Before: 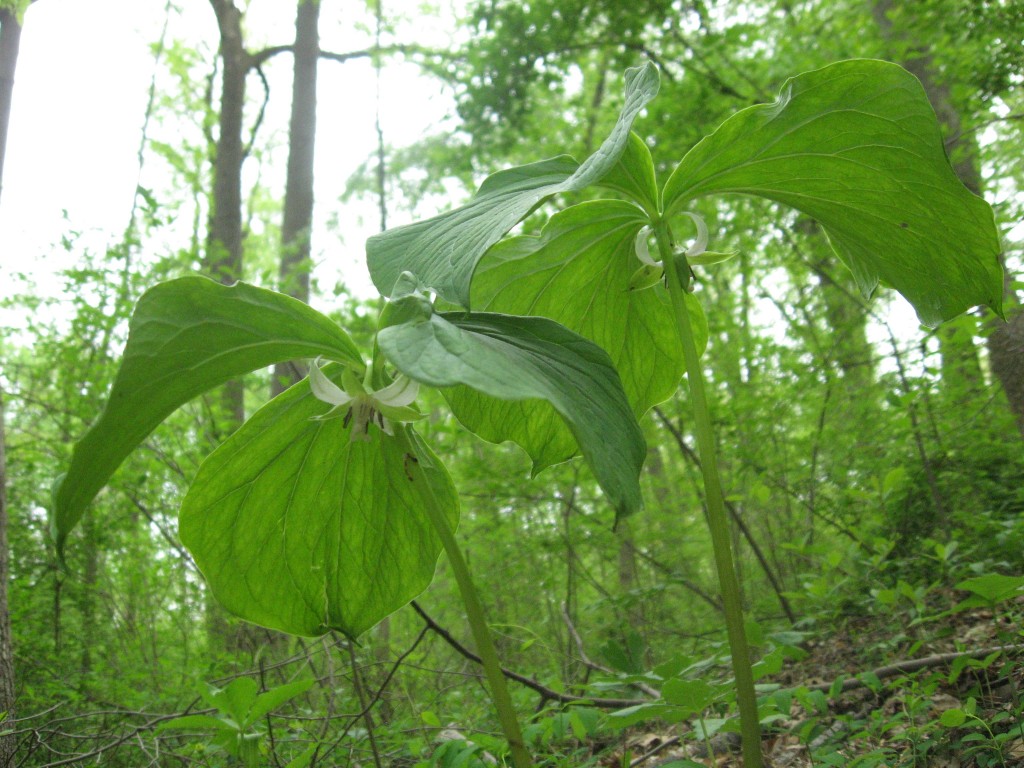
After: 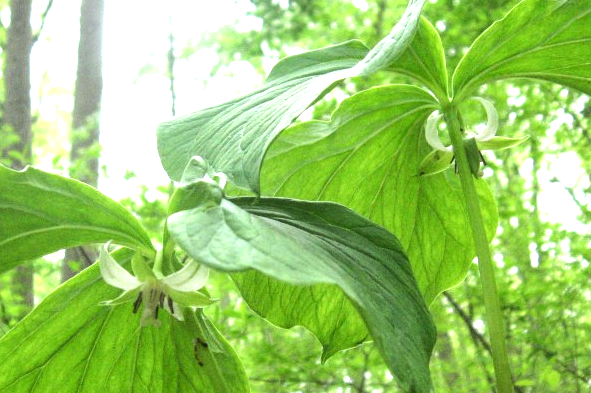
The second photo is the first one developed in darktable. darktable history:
crop: left 20.599%, top 15.084%, right 21.629%, bottom 33.722%
local contrast: on, module defaults
tone equalizer: -8 EV -0.434 EV, -7 EV -0.416 EV, -6 EV -0.322 EV, -5 EV -0.209 EV, -3 EV 0.255 EV, -2 EV 0.351 EV, -1 EV 0.382 EV, +0 EV 0.388 EV, edges refinement/feathering 500, mask exposure compensation -1.57 EV, preserve details no
exposure: black level correction 0, exposure 0.698 EV, compensate exposure bias true, compensate highlight preservation false
